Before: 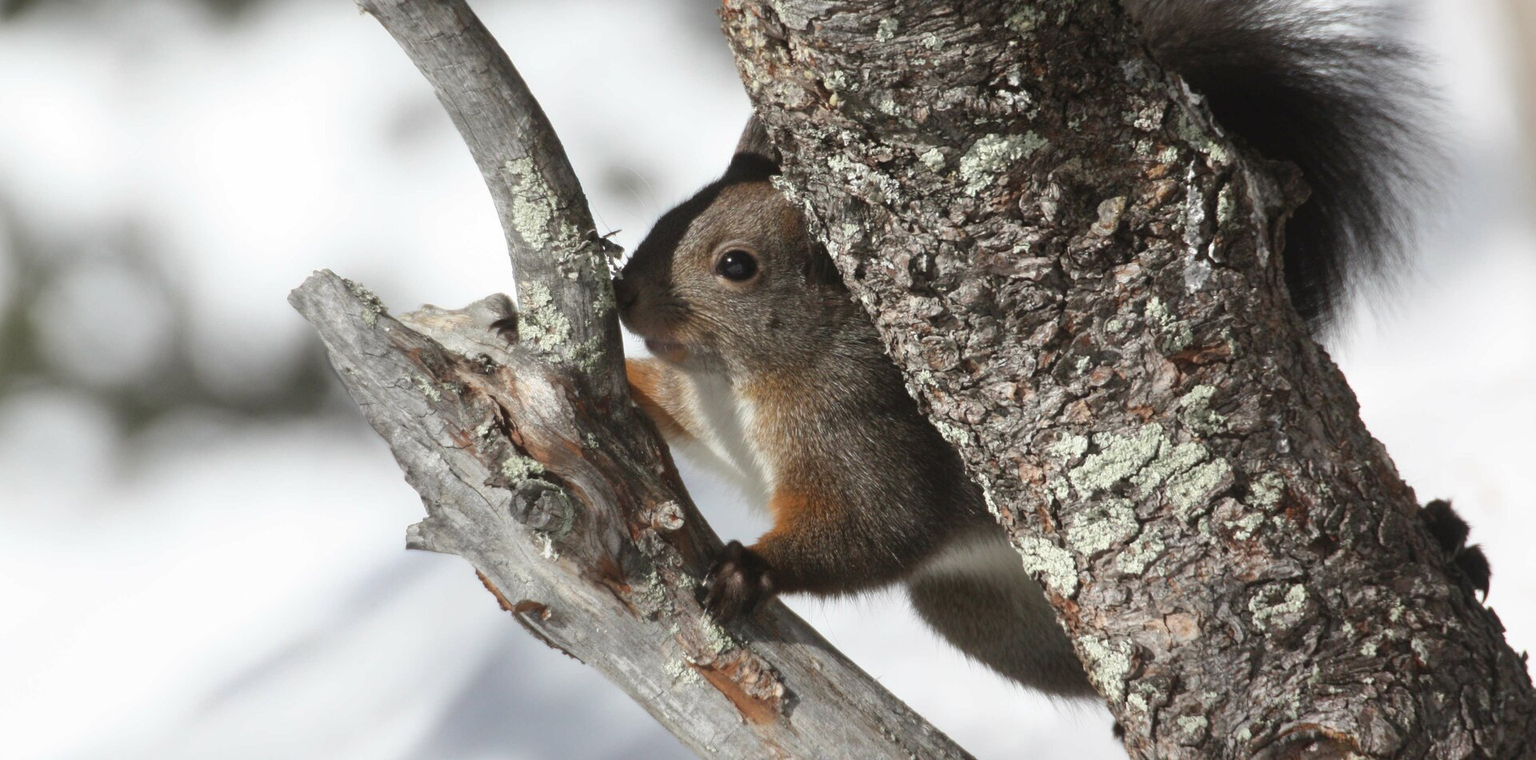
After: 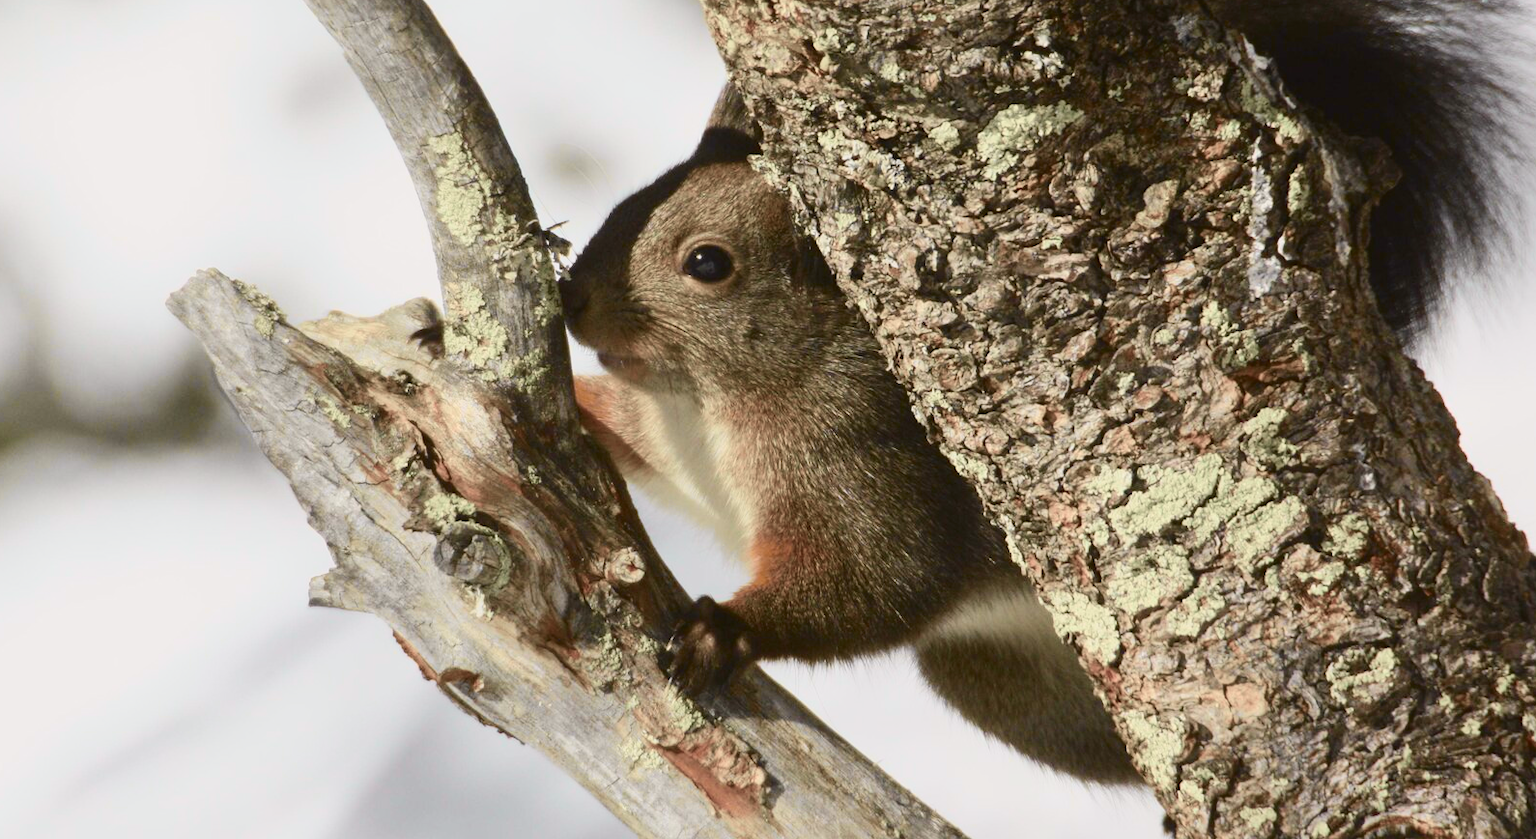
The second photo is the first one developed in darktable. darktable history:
crop: left 9.807%, top 6.259%, right 7.334%, bottom 2.177%
tone curve: curves: ch0 [(0, 0.006) (0.184, 0.172) (0.405, 0.46) (0.456, 0.528) (0.634, 0.728) (0.877, 0.89) (0.984, 0.935)]; ch1 [(0, 0) (0.443, 0.43) (0.492, 0.495) (0.566, 0.582) (0.595, 0.606) (0.608, 0.609) (0.65, 0.677) (1, 1)]; ch2 [(0, 0) (0.33, 0.301) (0.421, 0.443) (0.447, 0.489) (0.492, 0.495) (0.537, 0.583) (0.586, 0.591) (0.663, 0.686) (1, 1)], color space Lab, independent channels, preserve colors none
